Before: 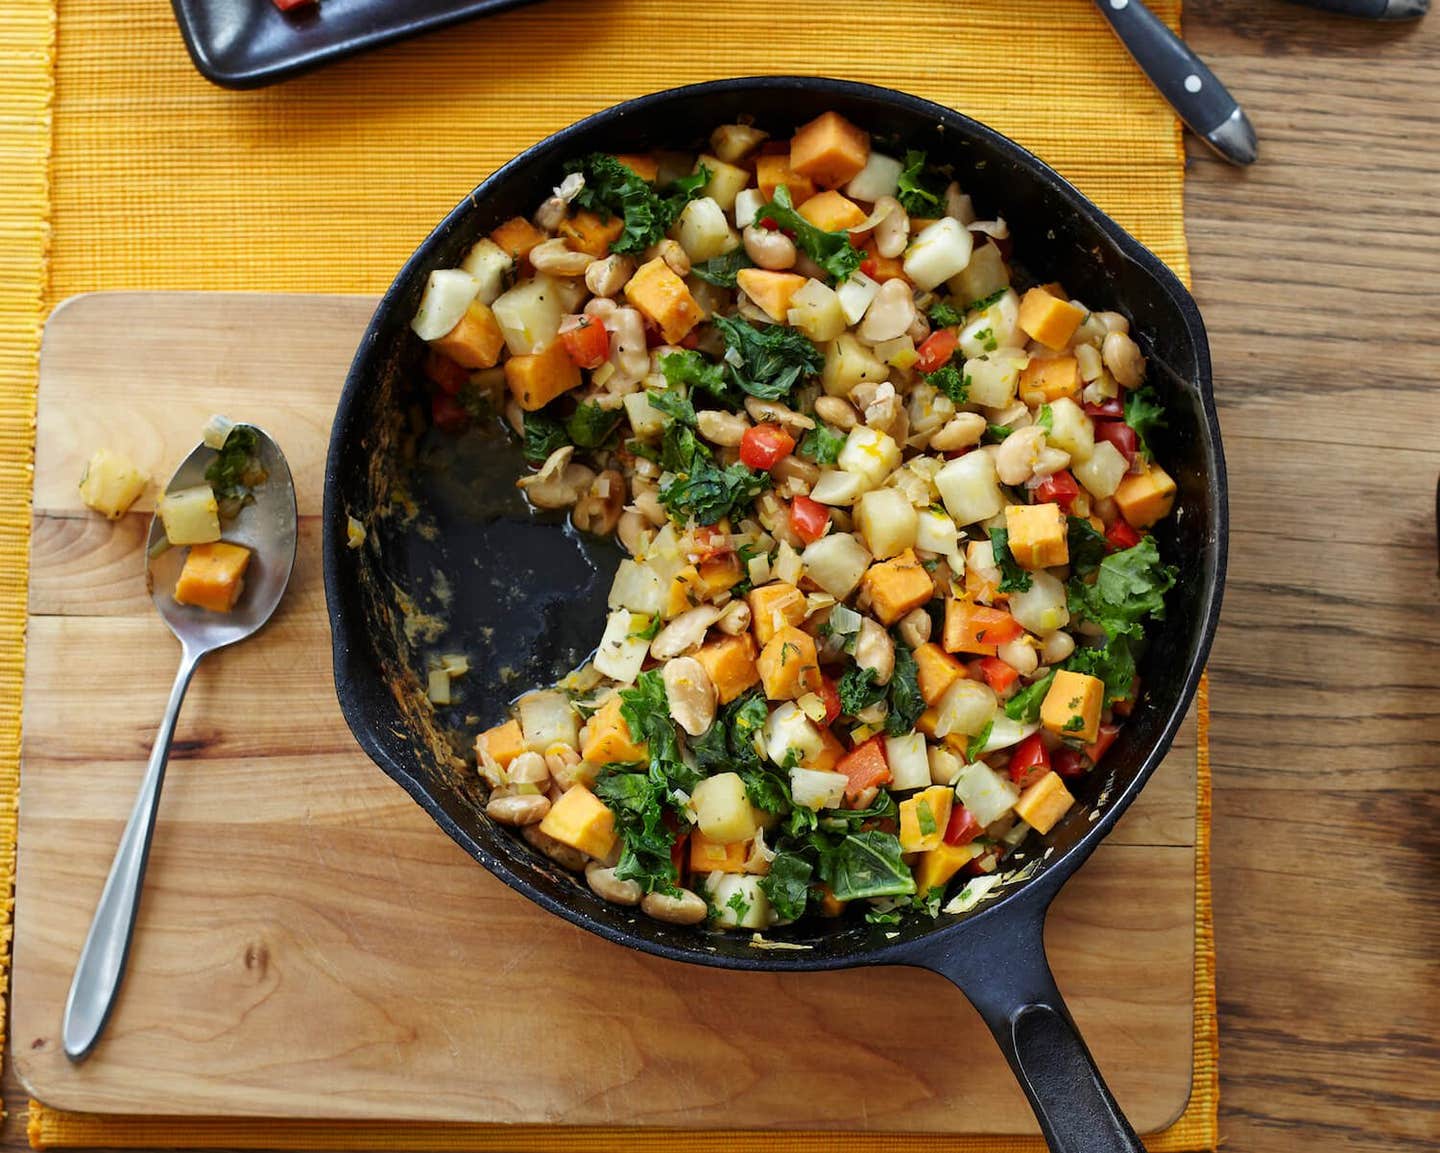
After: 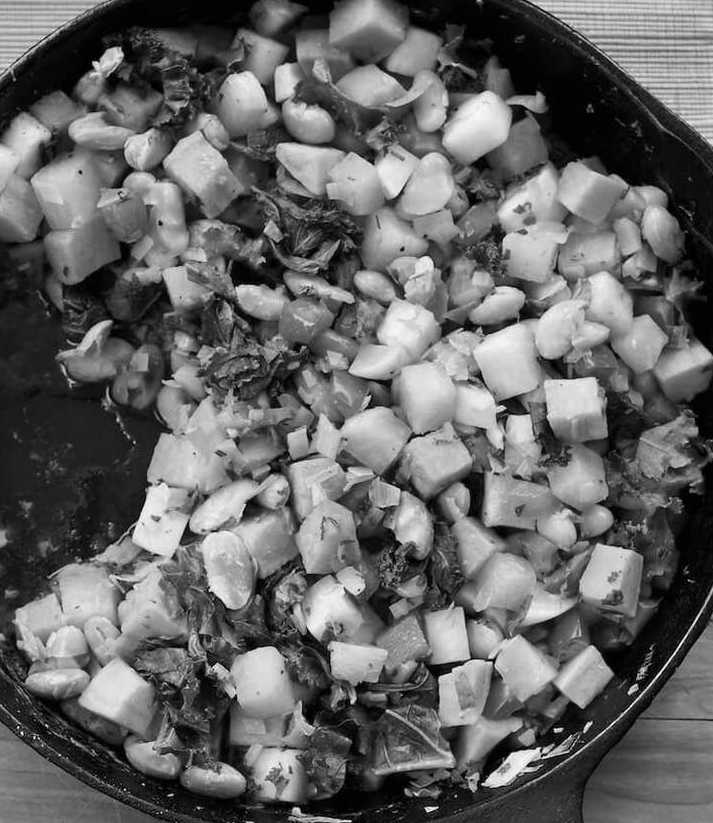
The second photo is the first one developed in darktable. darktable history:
monochrome: on, module defaults
velvia: on, module defaults
crop: left 32.075%, top 10.976%, right 18.355%, bottom 17.596%
